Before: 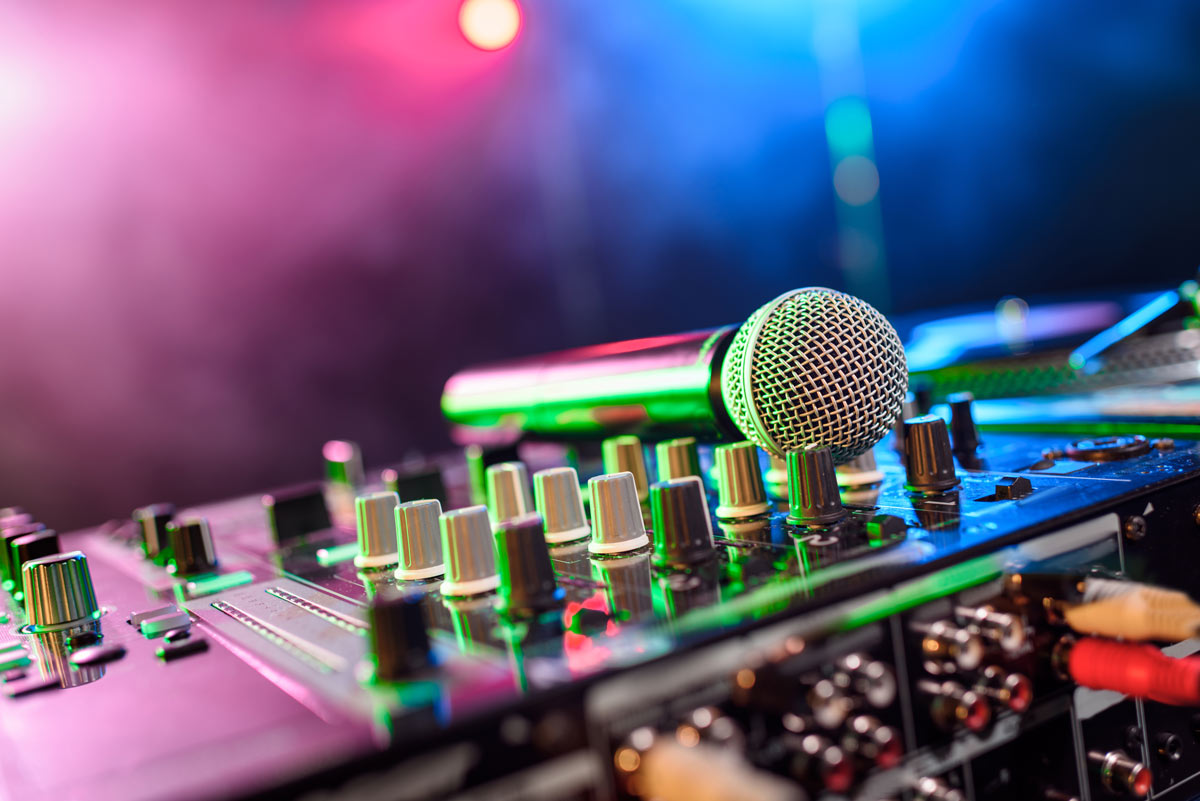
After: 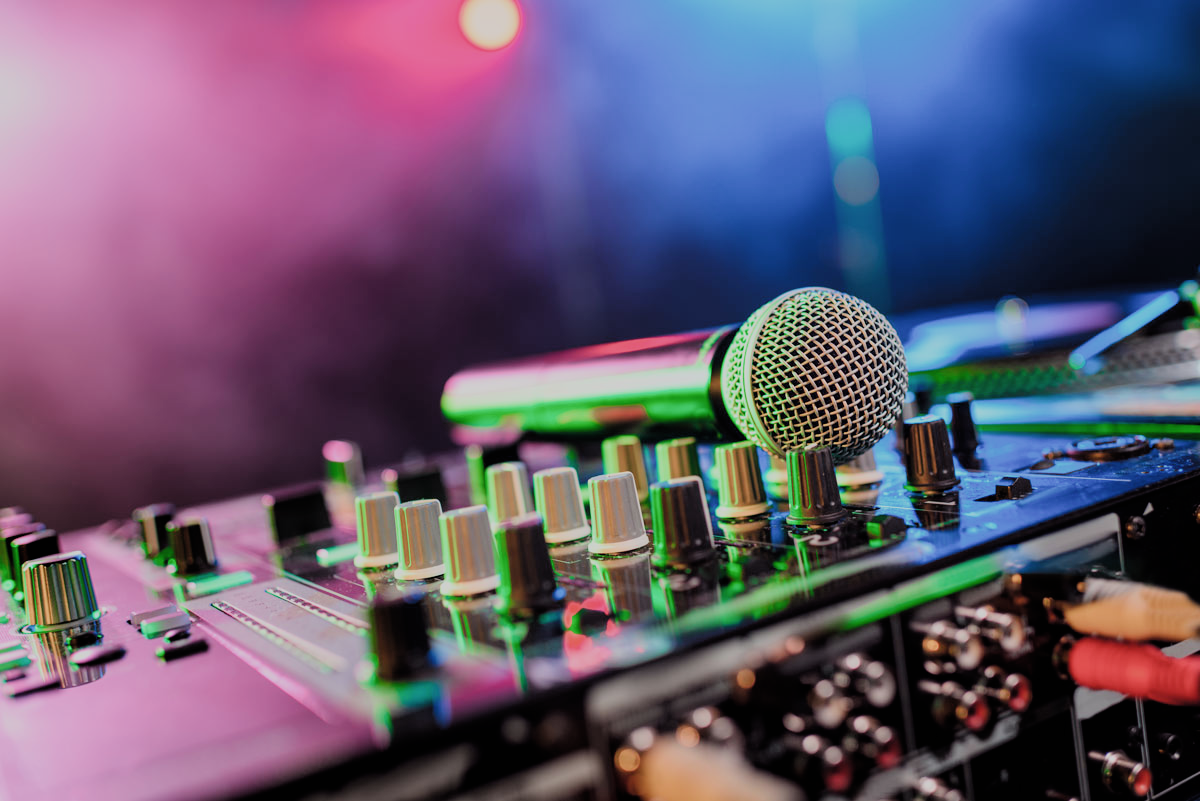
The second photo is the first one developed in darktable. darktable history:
filmic rgb: black relative exposure -8.5 EV, white relative exposure 5.55 EV, hardness 3.37, contrast 1.014, color science v4 (2020)
